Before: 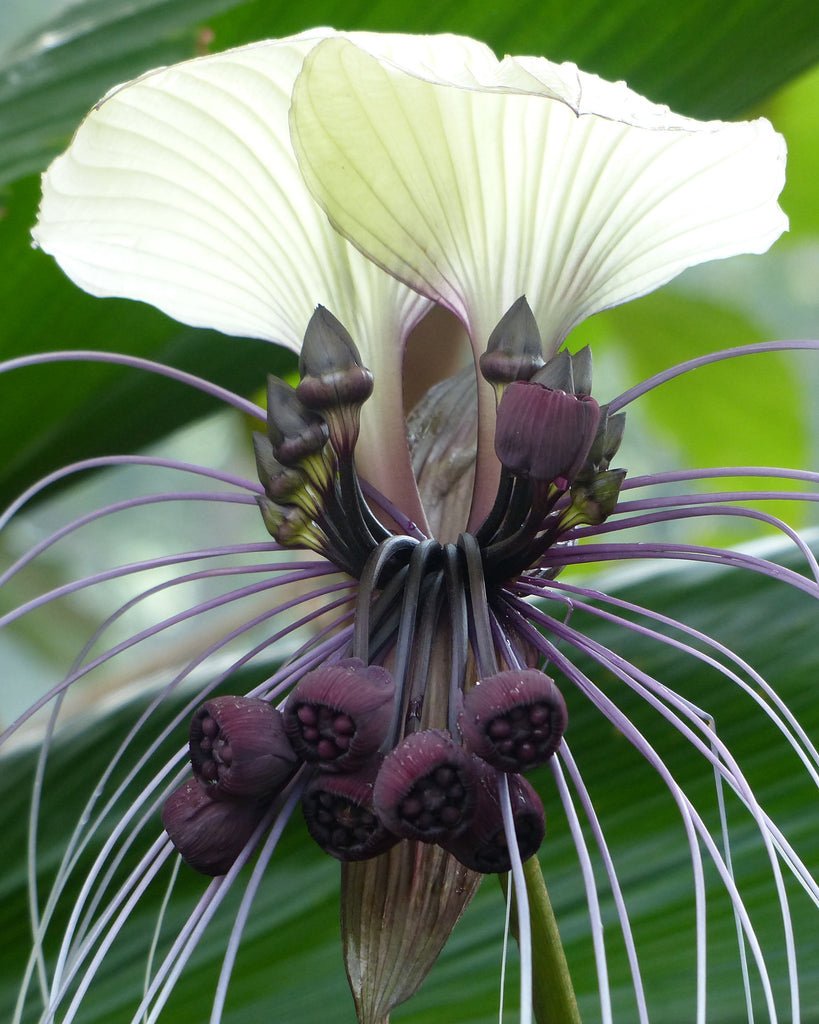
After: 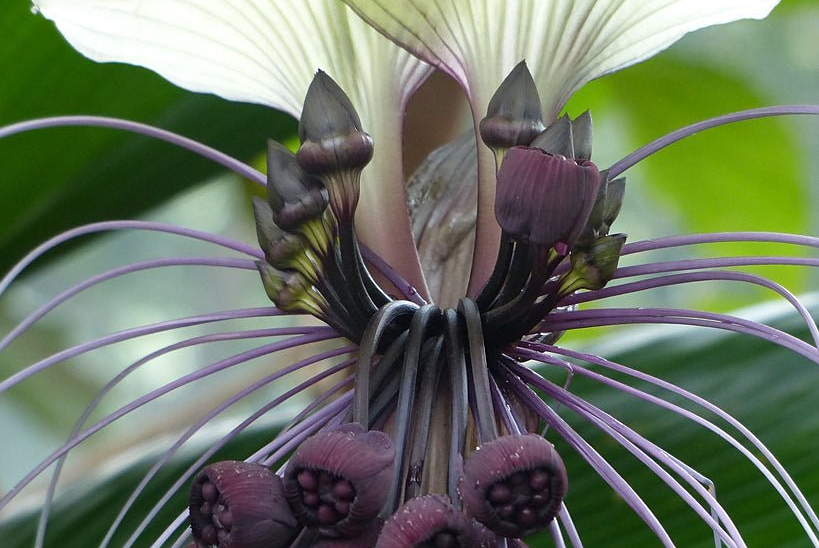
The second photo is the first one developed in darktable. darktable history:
crop and rotate: top 23.043%, bottom 23.437%
sharpen: amount 0.2
shadows and highlights: shadows 25, highlights -48, soften with gaussian
